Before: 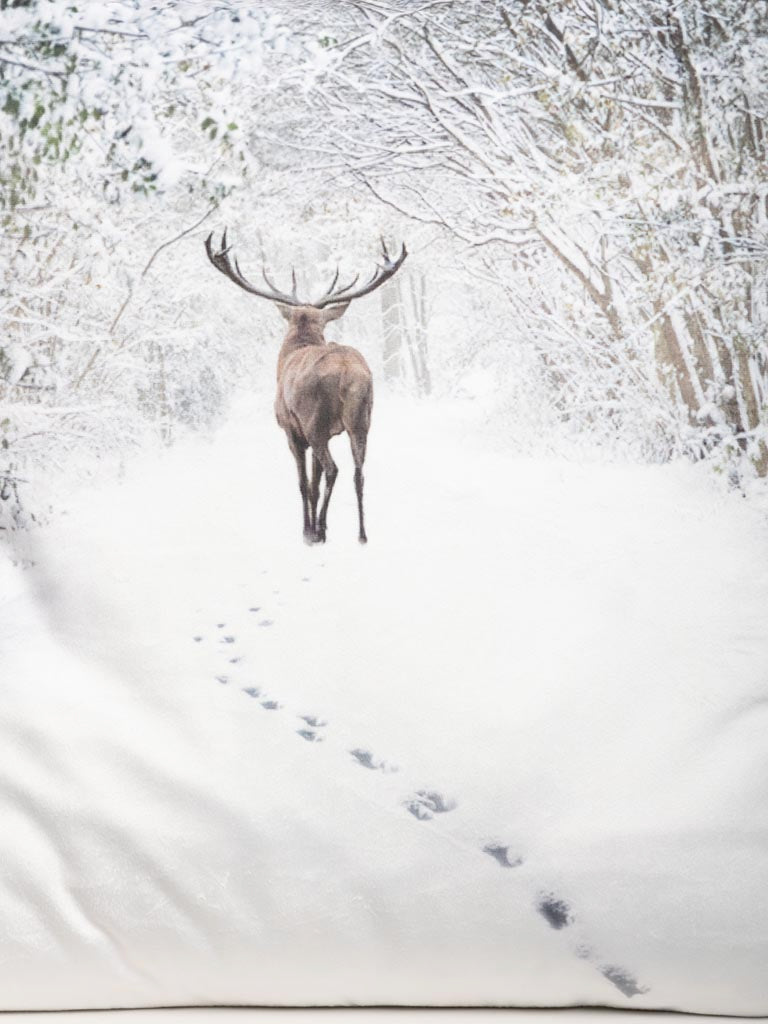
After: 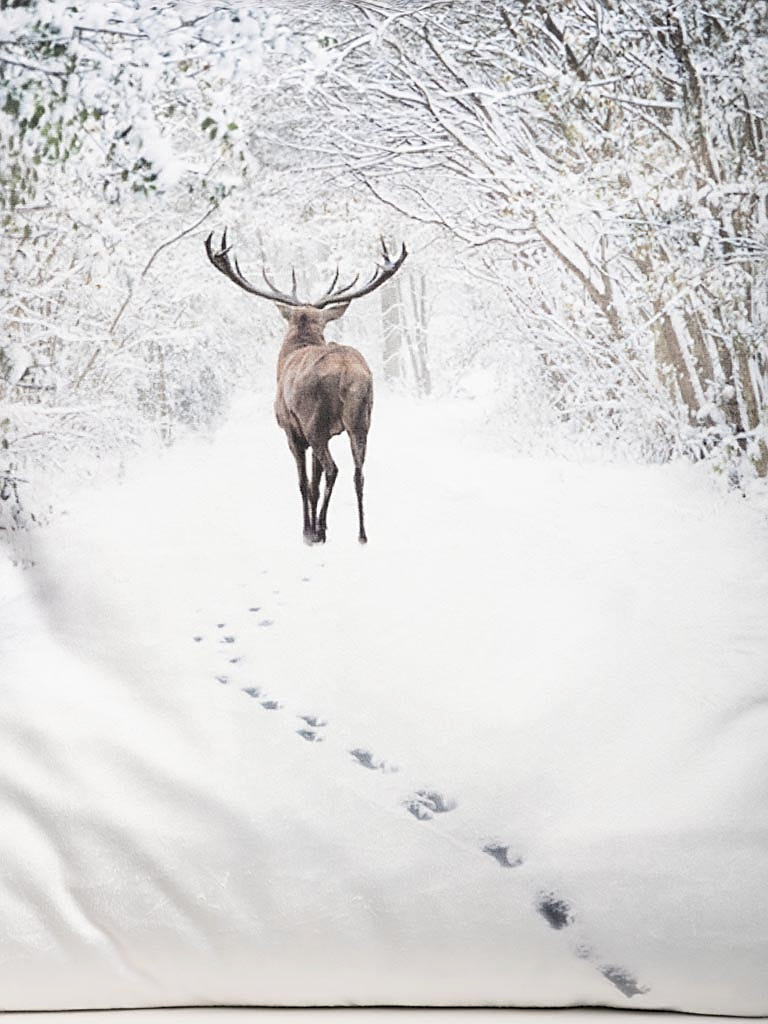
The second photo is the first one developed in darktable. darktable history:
levels: mode automatic, black 0.023%, white 99.97%, levels [0.062, 0.494, 0.925]
sharpen: on, module defaults
